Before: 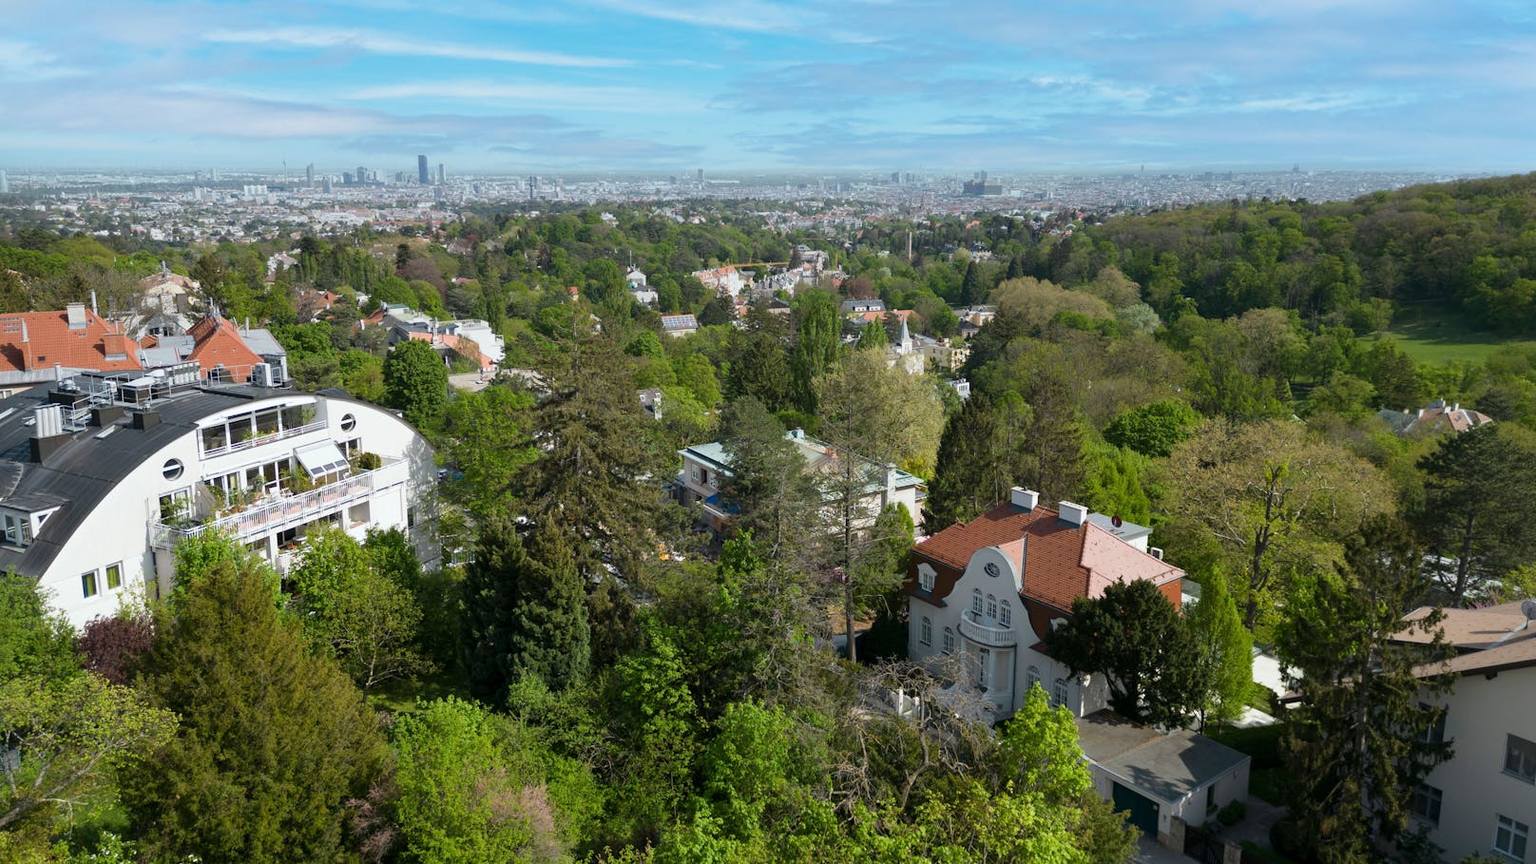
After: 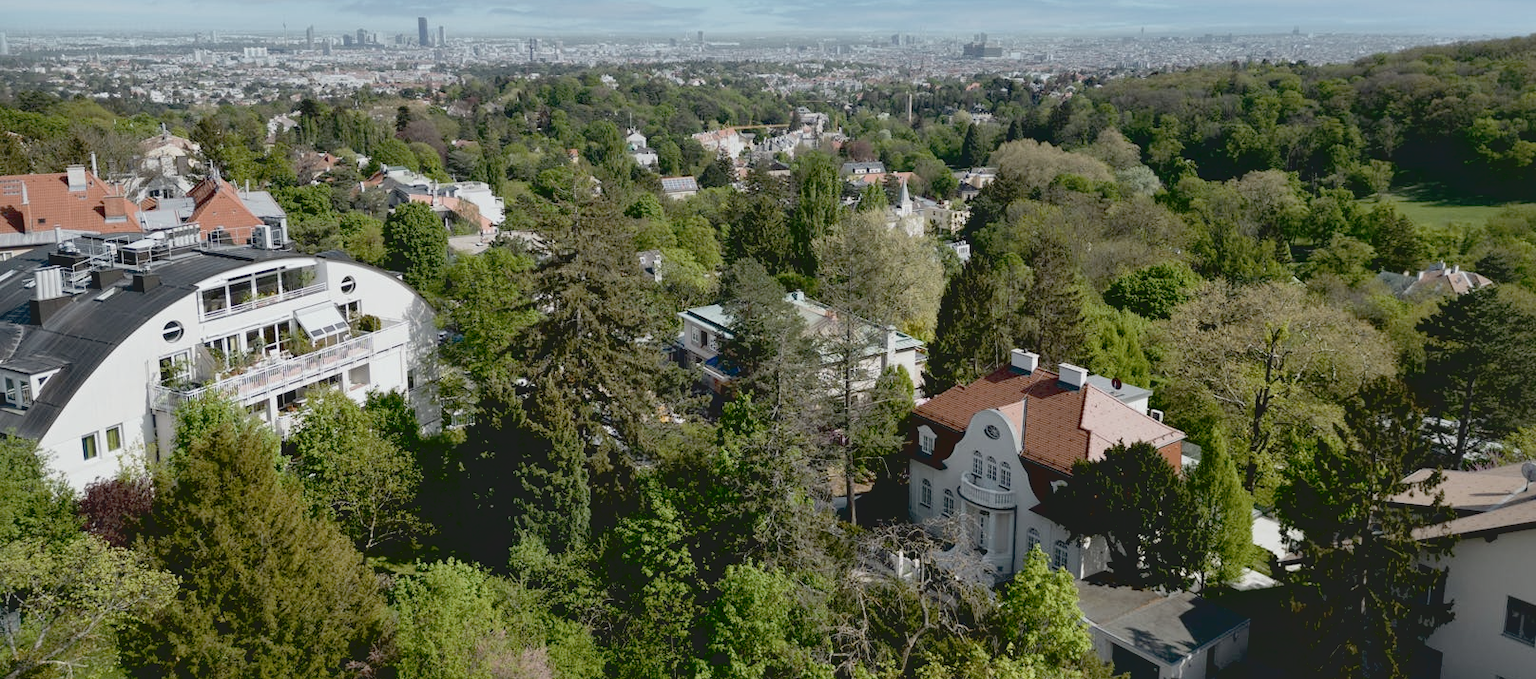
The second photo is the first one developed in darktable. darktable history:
exposure: black level correction 0.025, exposure 0.186 EV, compensate exposure bias true, compensate highlight preservation false
local contrast: mode bilateral grid, contrast 21, coarseness 49, detail 130%, midtone range 0.2
crop and rotate: top 15.964%, bottom 5.324%
contrast brightness saturation: contrast -0.251, saturation -0.437
